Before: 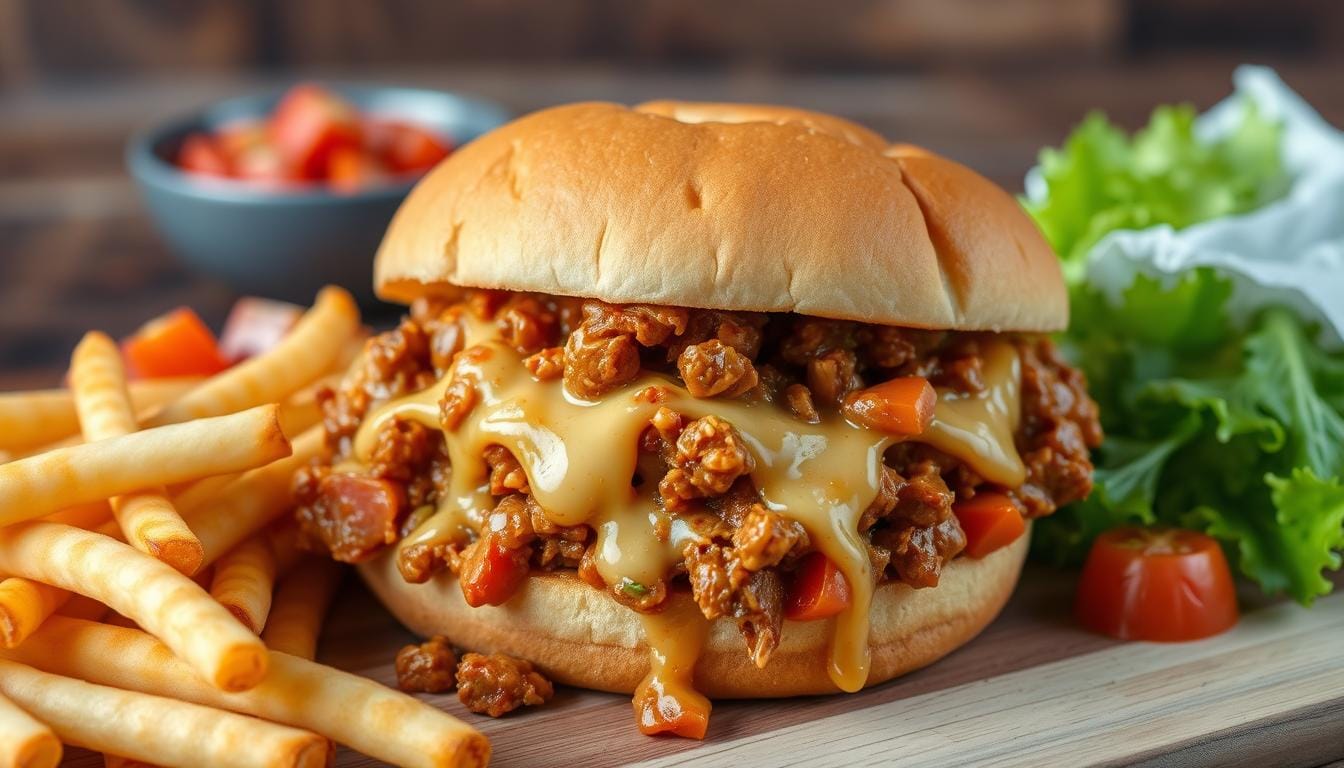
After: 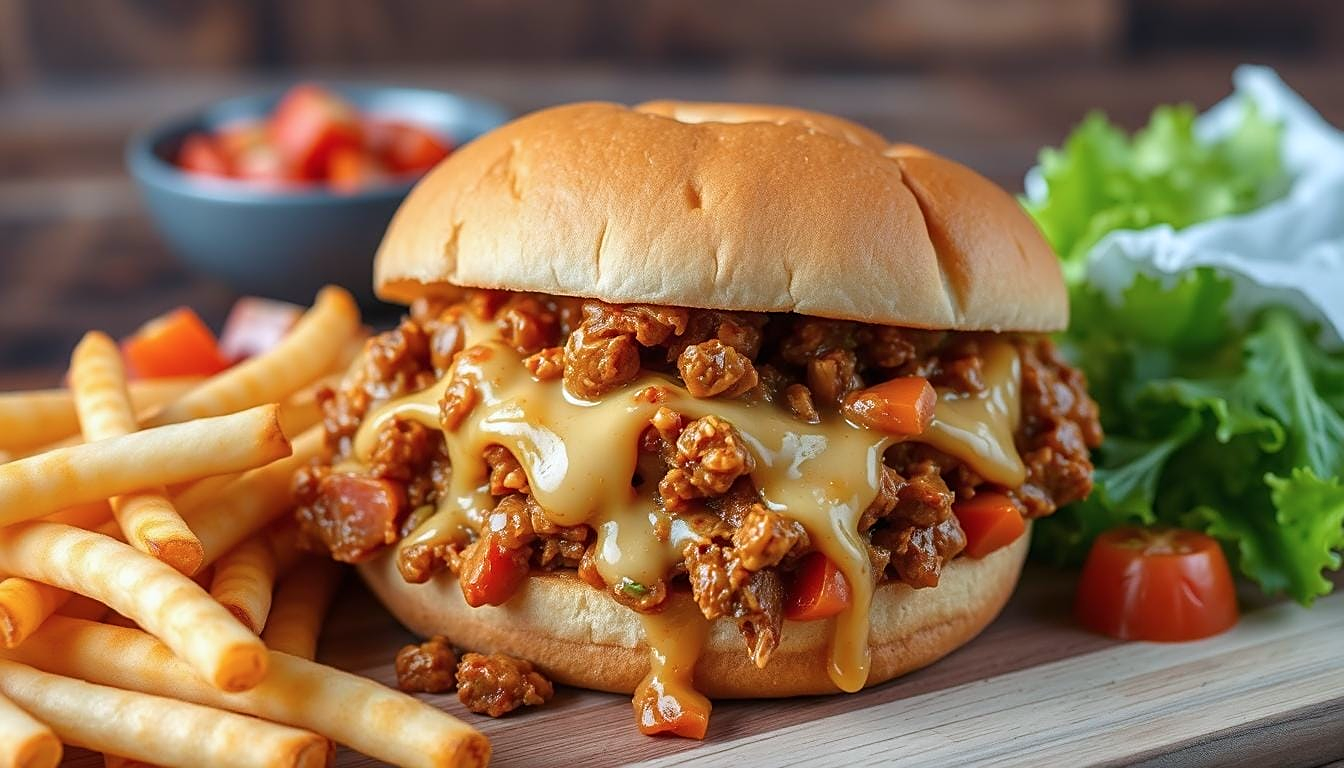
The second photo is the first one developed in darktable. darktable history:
sharpen: on, module defaults
color calibration: illuminant as shot in camera, x 0.358, y 0.373, temperature 4628.91 K
